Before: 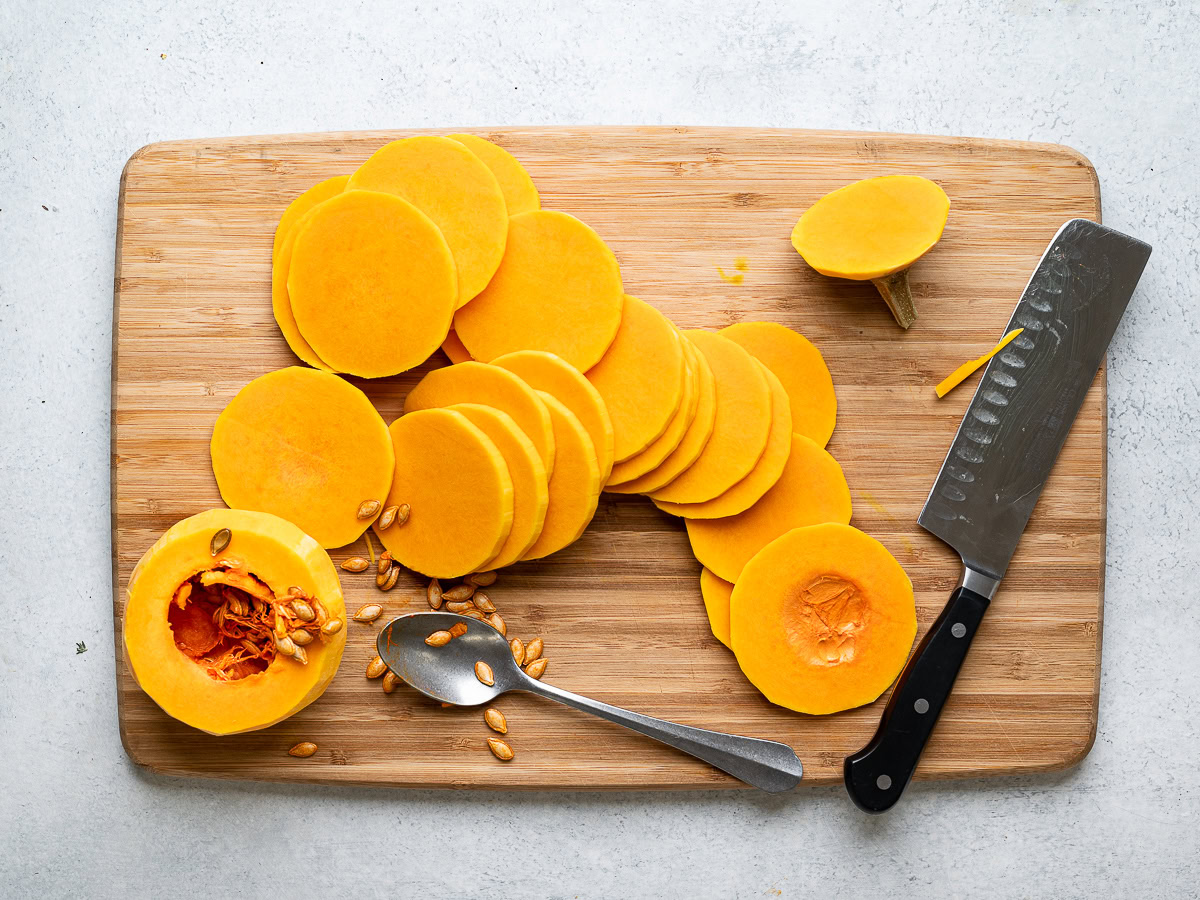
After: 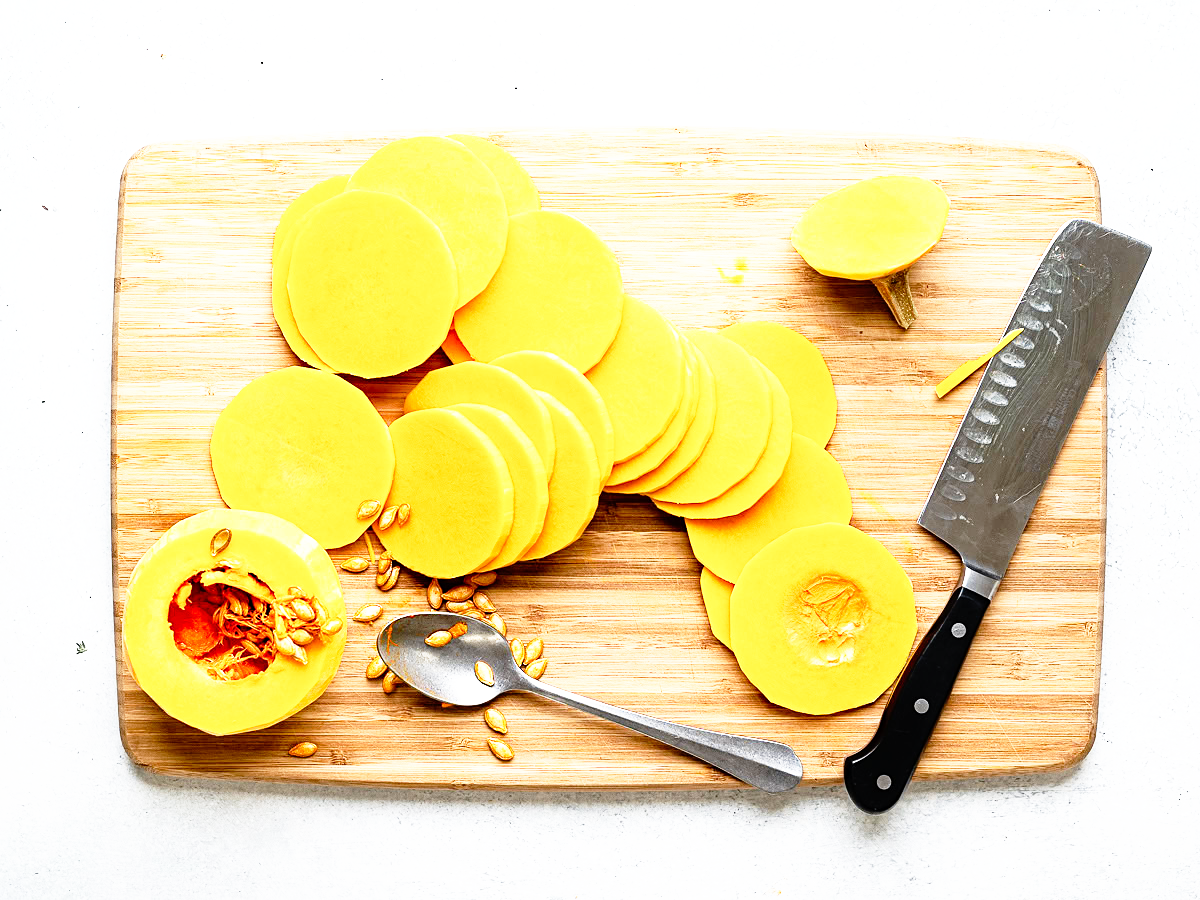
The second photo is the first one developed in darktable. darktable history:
base curve: curves: ch0 [(0, 0) (0.012, 0.01) (0.073, 0.168) (0.31, 0.711) (0.645, 0.957) (1, 1)], preserve colors none
sharpen: amount 0.208
tone equalizer: -8 EV -0.423 EV, -7 EV -0.393 EV, -6 EV -0.369 EV, -5 EV -0.19 EV, -3 EV 0.211 EV, -2 EV 0.361 EV, -1 EV 0.385 EV, +0 EV 0.403 EV
